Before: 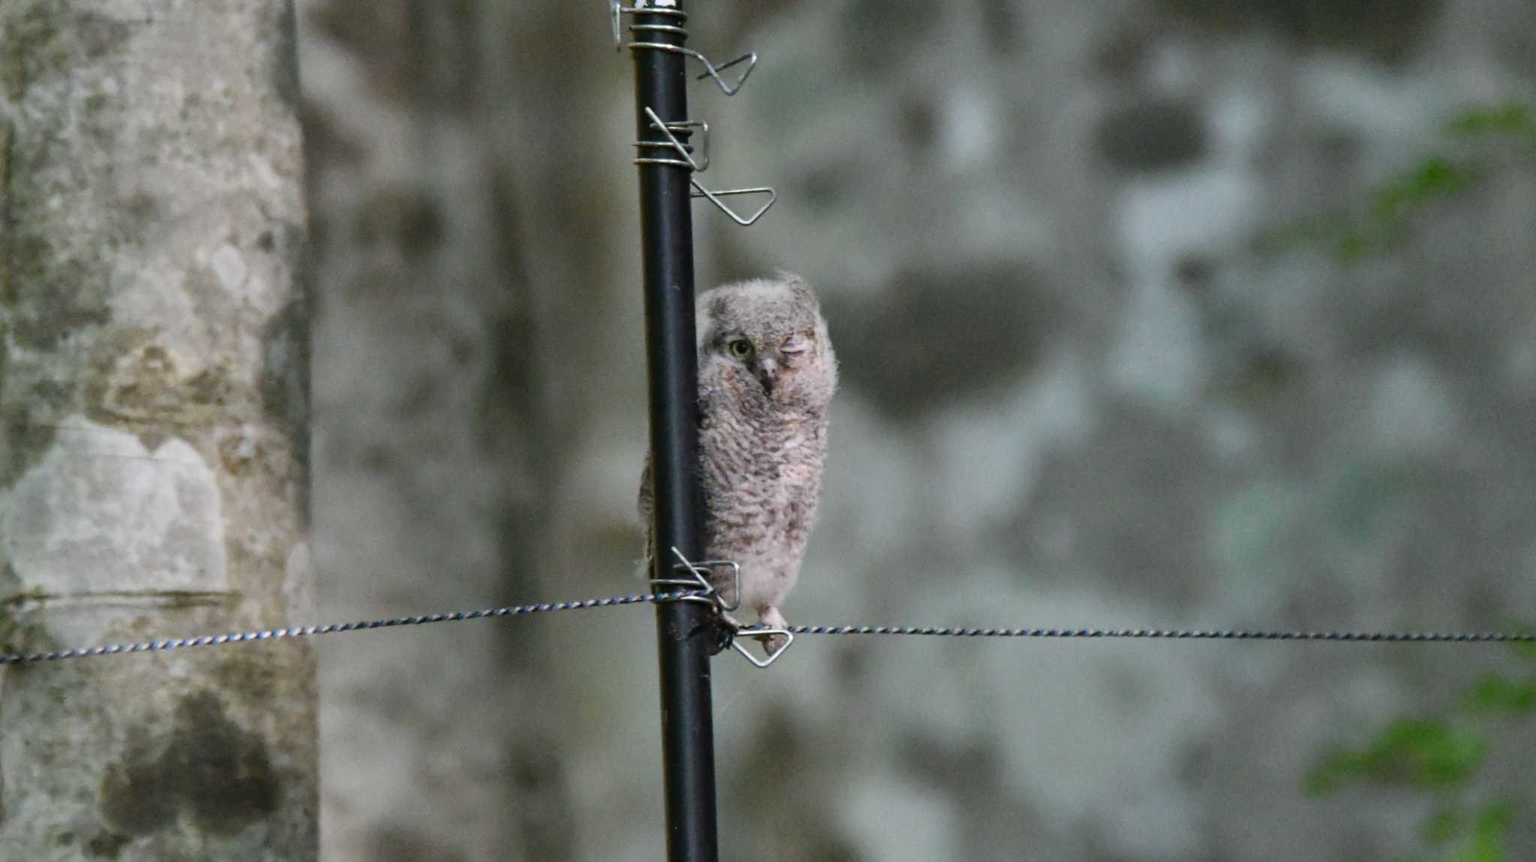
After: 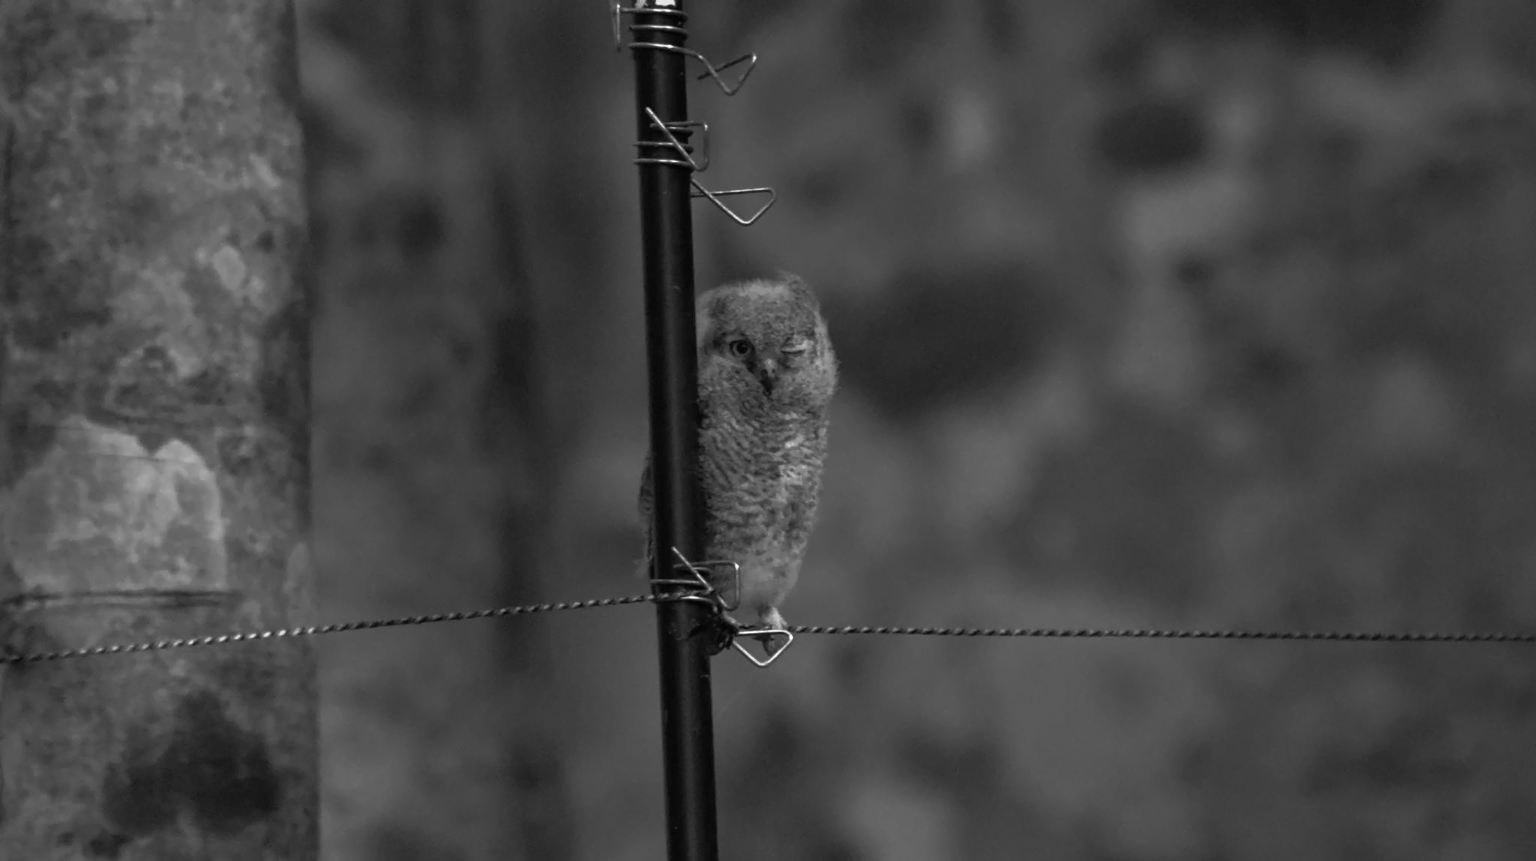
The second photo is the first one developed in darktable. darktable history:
color contrast: green-magenta contrast 0, blue-yellow contrast 0
base curve: curves: ch0 [(0, 0) (0.564, 0.291) (0.802, 0.731) (1, 1)]
denoise (profiled): patch size 2, preserve shadows 1.02, bias correction -0.395, scattering 0.3, a [0, 0, 0], y [[0.5 ×7] ×4, [0.5, 0.666, 0.339, 0.674, 0.384, 0.5, 0.5], [0.5 ×7]]
